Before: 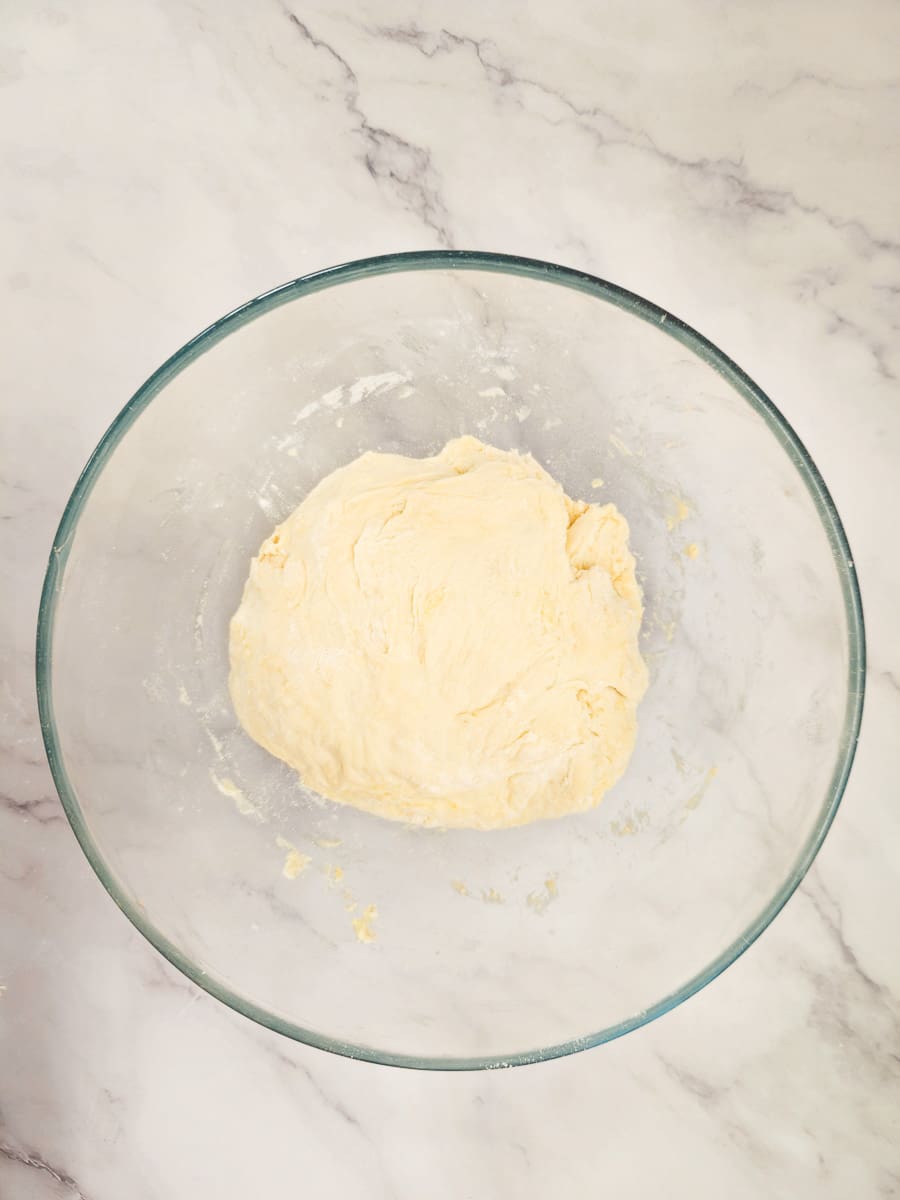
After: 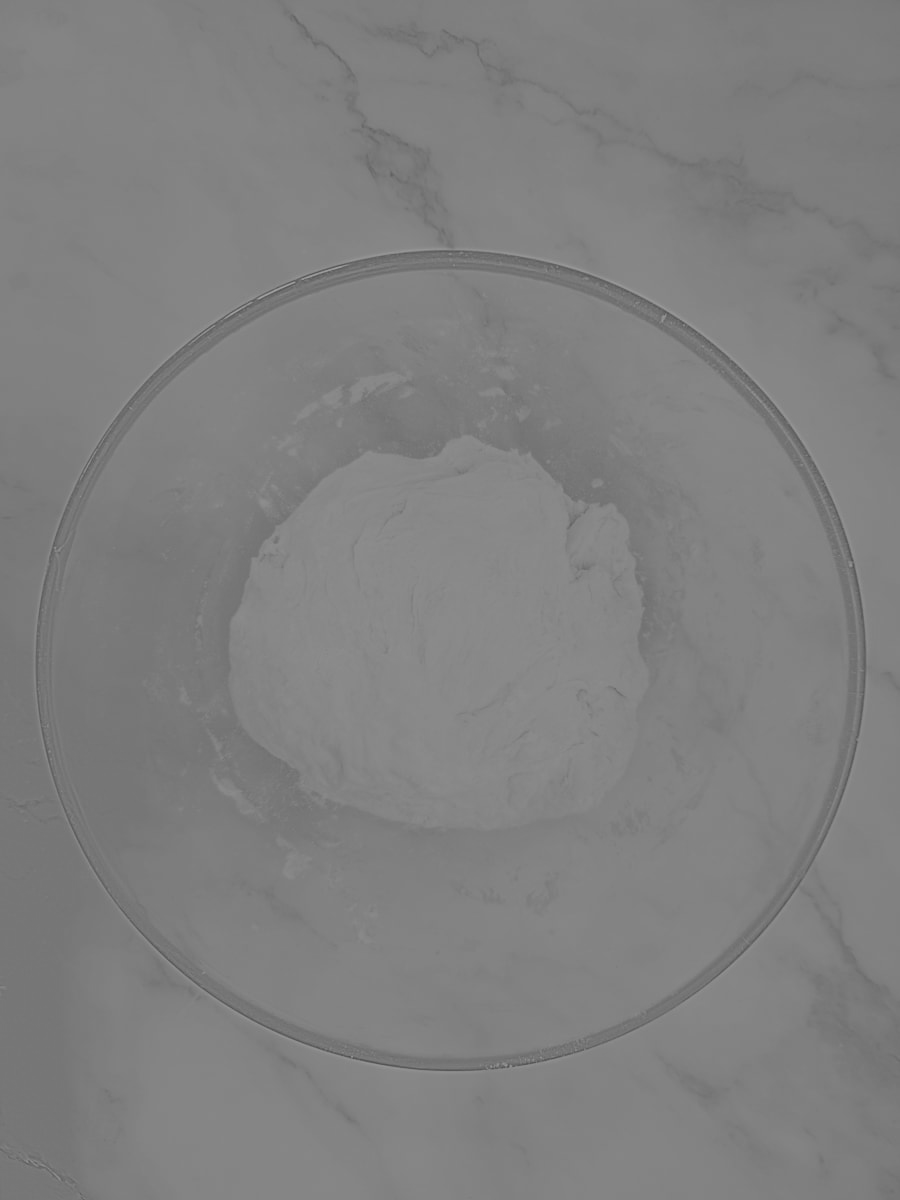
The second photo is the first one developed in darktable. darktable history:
exposure: exposure 0.95 EV, compensate highlight preservation false
shadows and highlights: shadows 37.27, highlights -28.18, soften with gaussian
contrast brightness saturation: saturation -1
local contrast: on, module defaults
highpass: sharpness 5.84%, contrast boost 8.44%
white balance: red 0.984, blue 1.059
